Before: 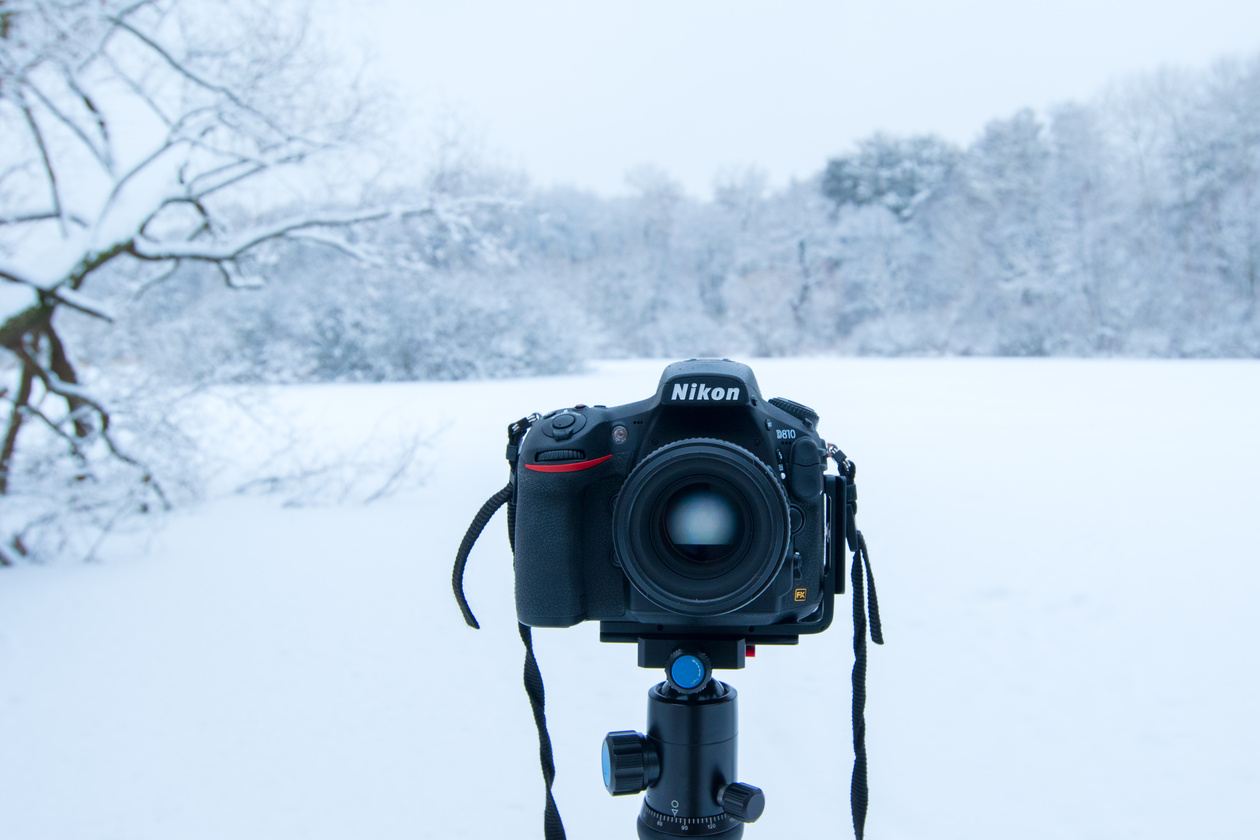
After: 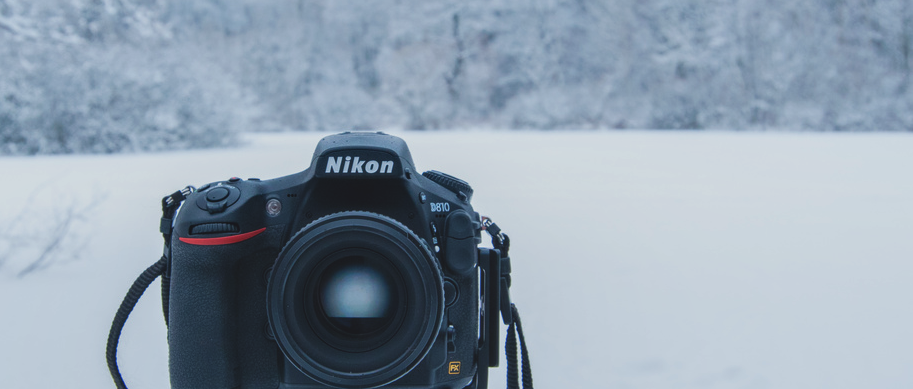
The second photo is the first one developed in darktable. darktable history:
crop and rotate: left 27.496%, top 27.047%, bottom 26.631%
local contrast: detail 130%
exposure: black level correction -0.015, exposure -0.503 EV, compensate exposure bias true, compensate highlight preservation false
